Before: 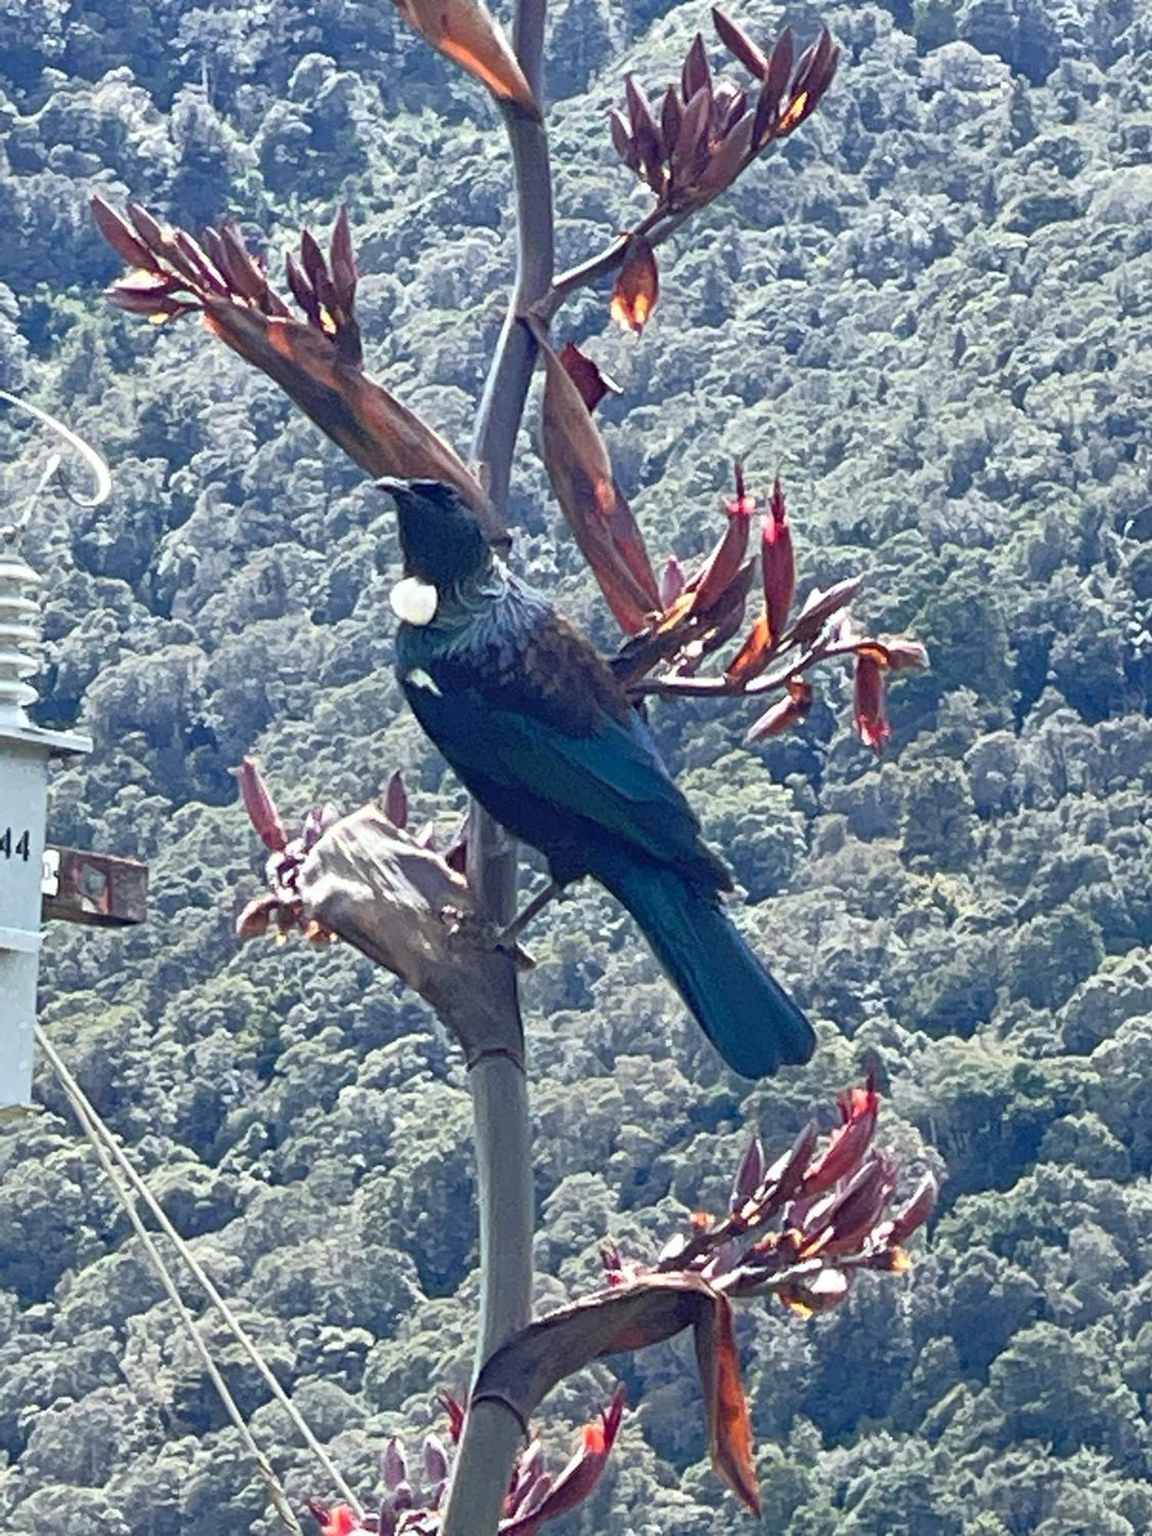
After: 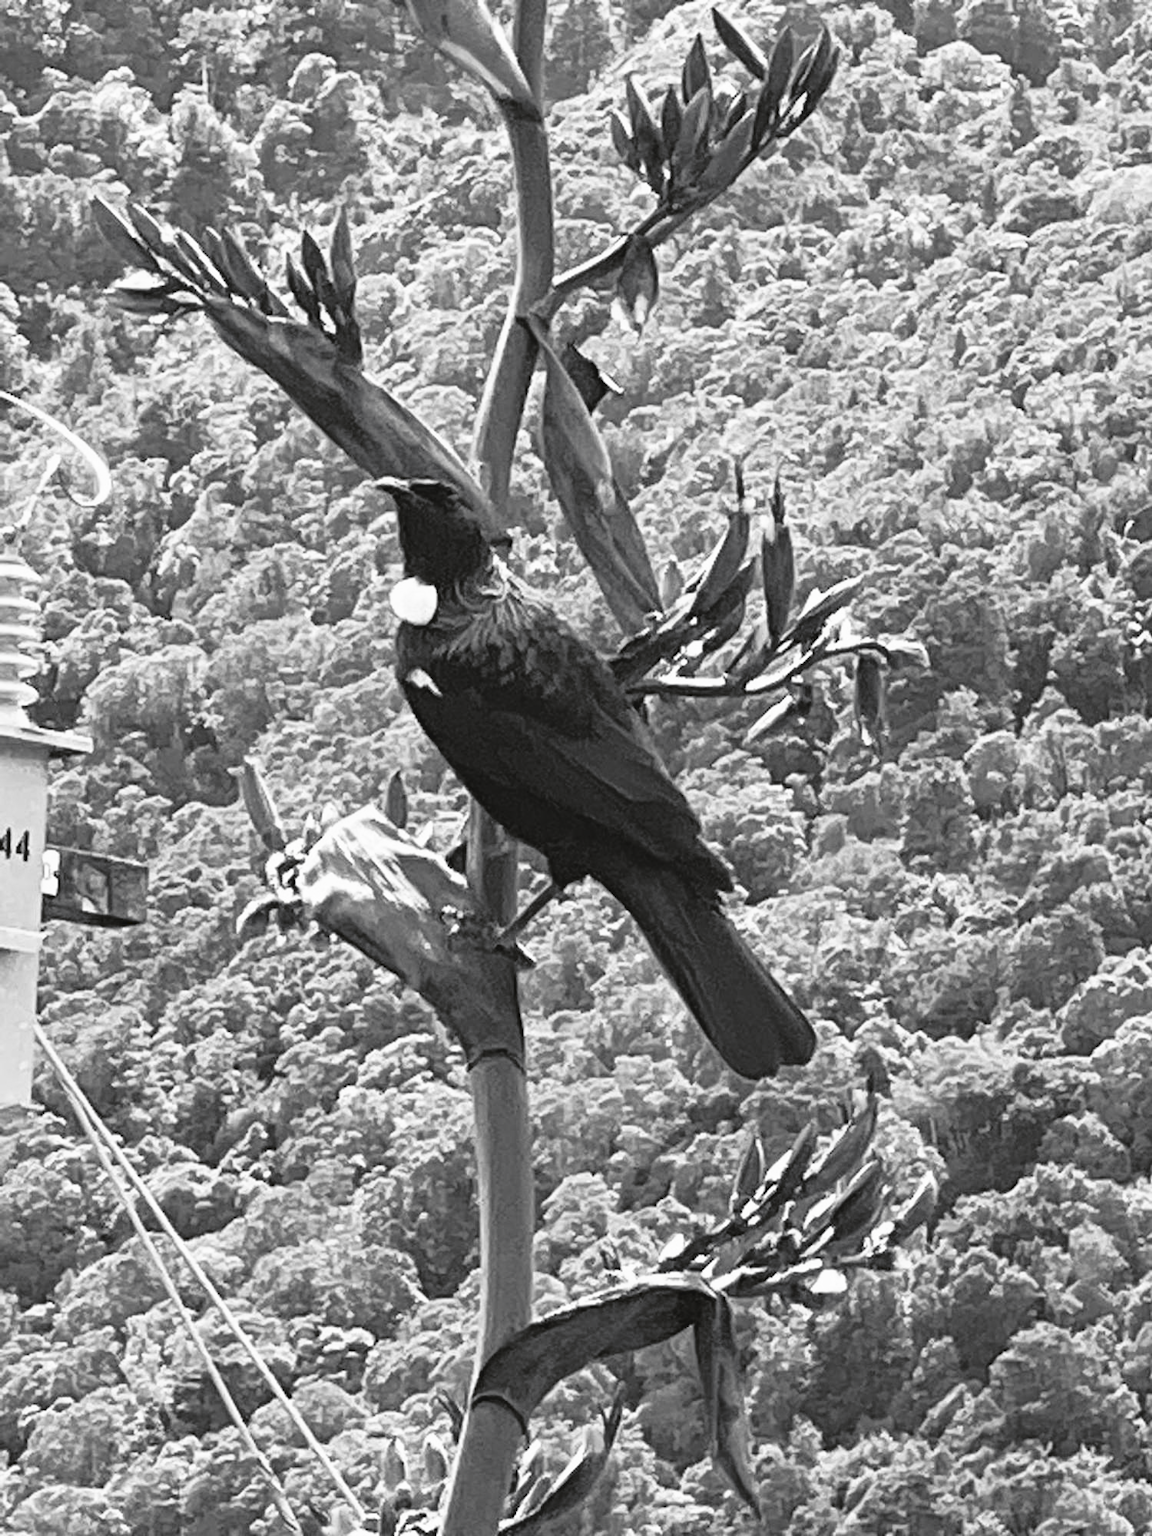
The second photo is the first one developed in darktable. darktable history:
tone curve: curves: ch0 [(0, 0) (0.003, 0.047) (0.011, 0.047) (0.025, 0.047) (0.044, 0.049) (0.069, 0.051) (0.1, 0.062) (0.136, 0.086) (0.177, 0.125) (0.224, 0.178) (0.277, 0.246) (0.335, 0.324) (0.399, 0.407) (0.468, 0.48) (0.543, 0.57) (0.623, 0.675) (0.709, 0.772) (0.801, 0.876) (0.898, 0.963) (1, 1)], preserve colors none
color look up table: target L [93.75, 90.94, 84.2, 85.27, 78.43, 70.23, 47.64, 49.64, 42.78, 30.01, 17.06, 200.09, 81.69, 79.52, 71.47, 70.73, 61.96, 59.92, 54.76, 59.41, 36.85, 24.42, 23.22, 21.4, 96.54, 88.12, 87.41, 78.43, 66.62, 74.05, 67.37, 81.33, 66.62, 52.41, 49.9, 73.31, 38.24, 33.74, 7.247, 16.59, 89.53, 85.27, 78.43, 79.52, 74.42, 59.15, 52.8, 45.09, 24.42], target a [-0.003, -0.003, 0, -0.002, 0, 0.001, 0, 0, 0, 0.001, 0, 0, 0.001, 0.001, 0, 0.001, 0.001, 0.001, 0, 0.001, 0.001, 0, 0.001, 0.001, -0.002, 0 ×9, 0.001, 0, 0, 0.001, -0.359, 0, -0.003, -0.002, 0, 0.001, 0, 0.001, 0, 0.001, 0], target b [0.025, 0.025, 0.002, 0.024, 0.002, -0.005, 0, 0, 0, -0.004, -0.001, 0, 0.001, -0.006, 0.001, -0.005, -0.005, -0.005, 0, -0.005, -0.004, -0.001, -0.004, -0.004, 0.025, 0.001, 0.001, 0.002, 0.001, 0.001, 0.001, 0.002, 0.001, 0, -0.005, 0.001, 0, -0.004, 4.428, -0.002, 0.025, 0.024, 0.002, -0.006, 0.001, -0.005, 0, -0.004, -0.001], num patches 49
